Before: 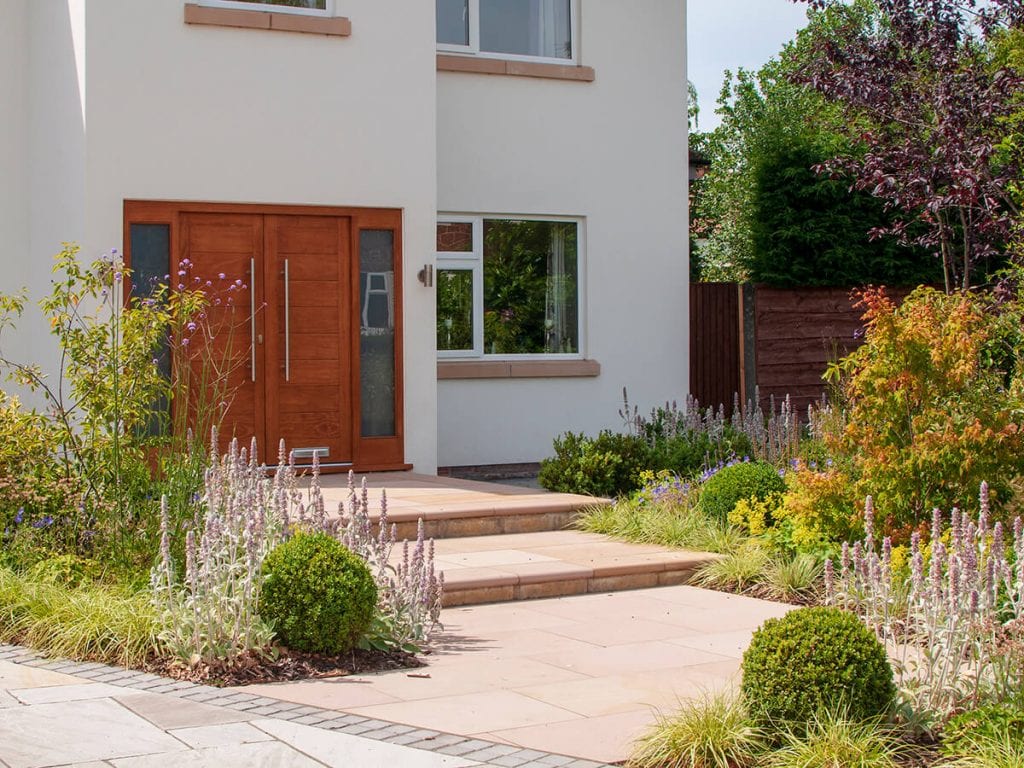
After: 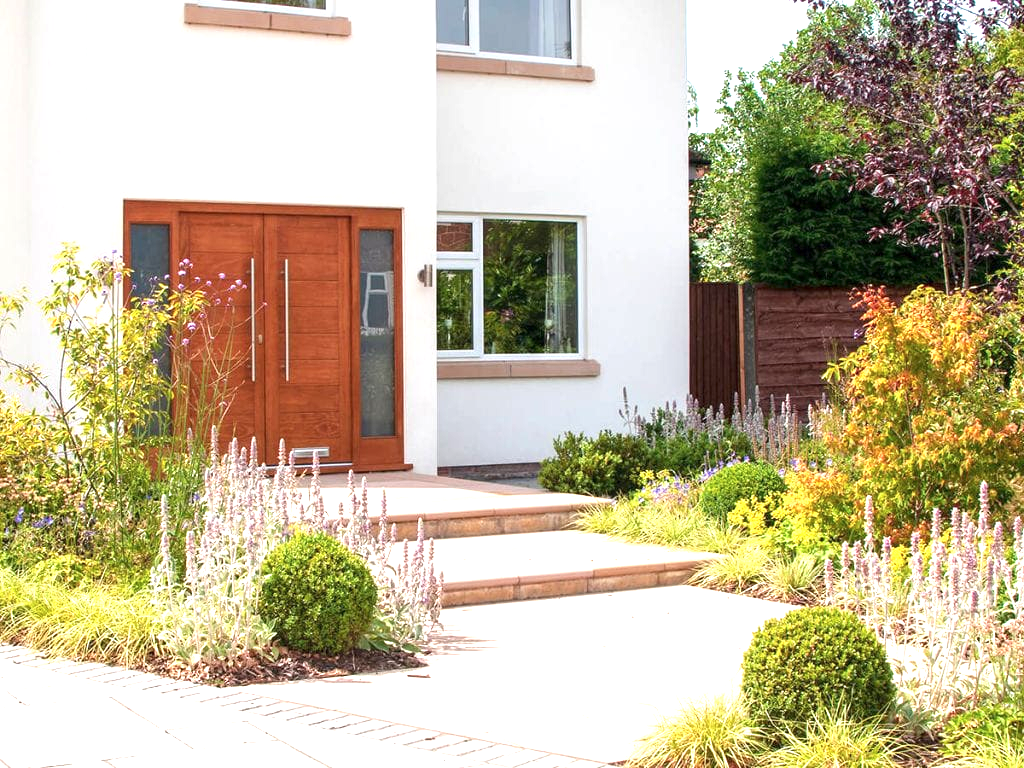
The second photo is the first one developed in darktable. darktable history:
exposure: exposure 1.25 EV, compensate exposure bias true, compensate highlight preservation false
contrast brightness saturation: saturation -0.05
